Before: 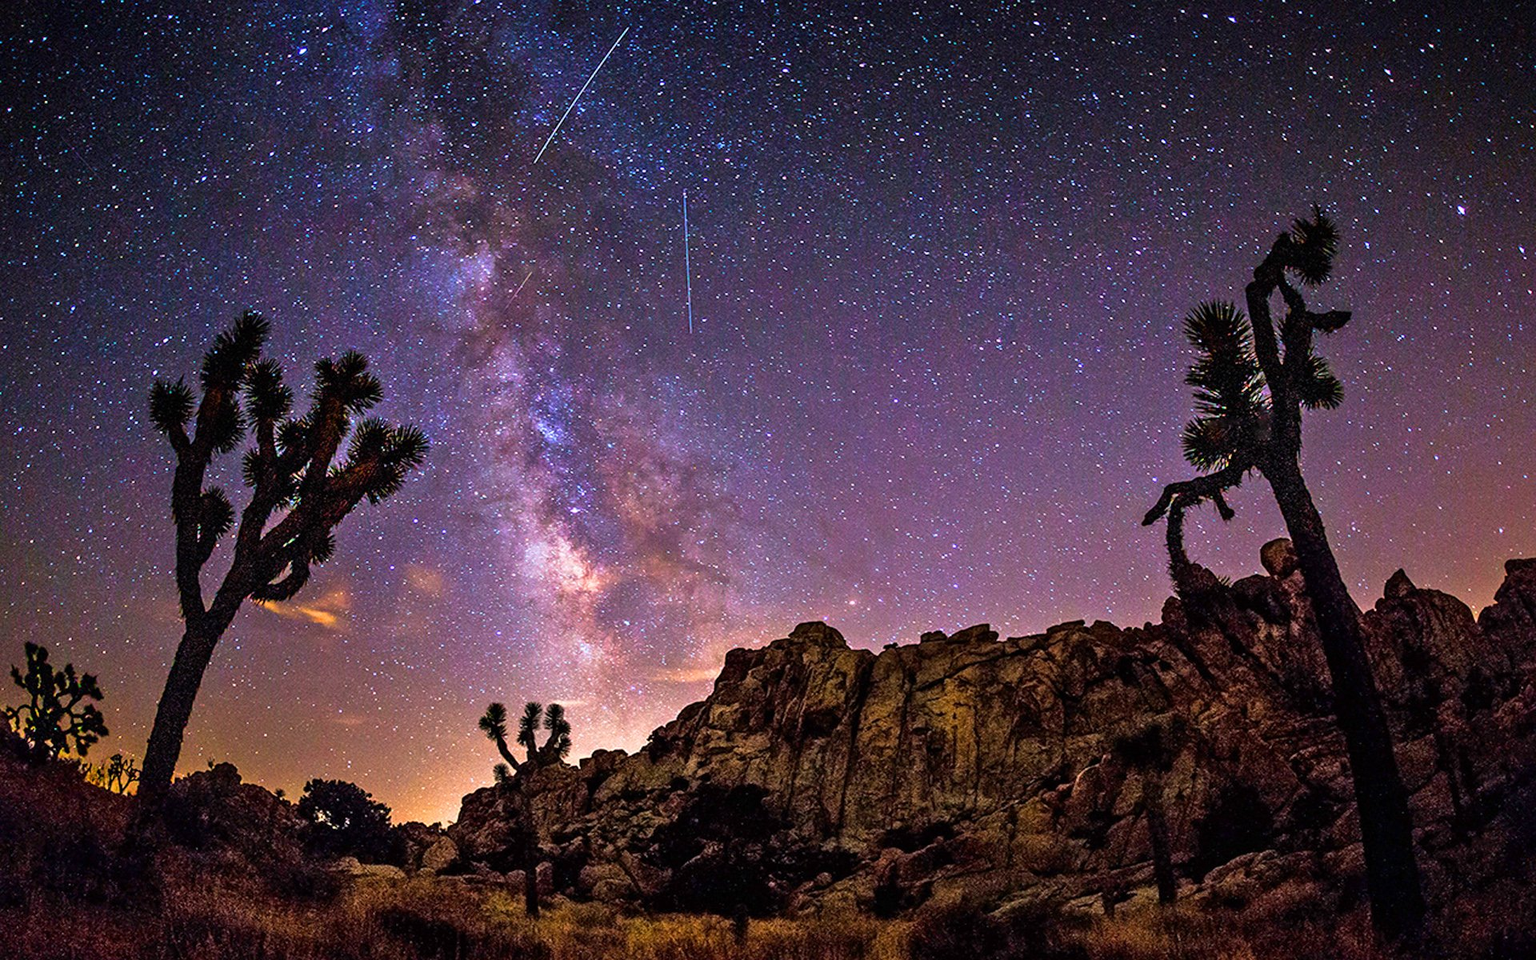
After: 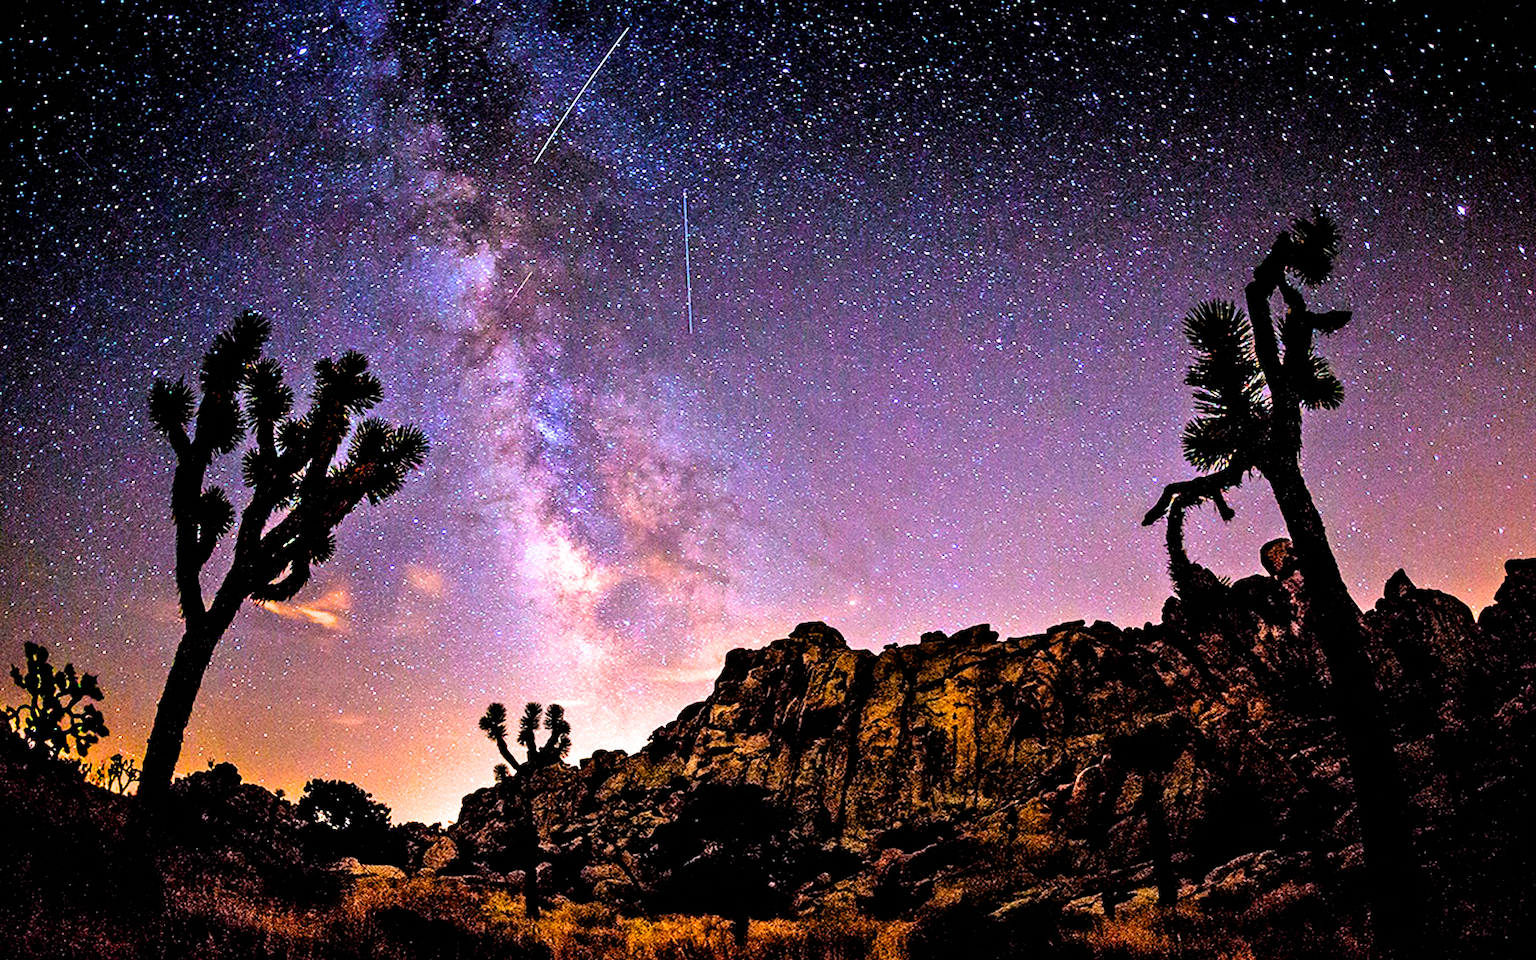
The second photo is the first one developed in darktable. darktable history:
filmic rgb: black relative exposure -4 EV, white relative exposure 3 EV, hardness 3.02, contrast 1.4
exposure: black level correction 0.008, exposure 0.979 EV, compensate highlight preservation false
color zones: curves: ch0 [(0.224, 0.526) (0.75, 0.5)]; ch1 [(0.055, 0.526) (0.224, 0.761) (0.377, 0.526) (0.75, 0.5)]
